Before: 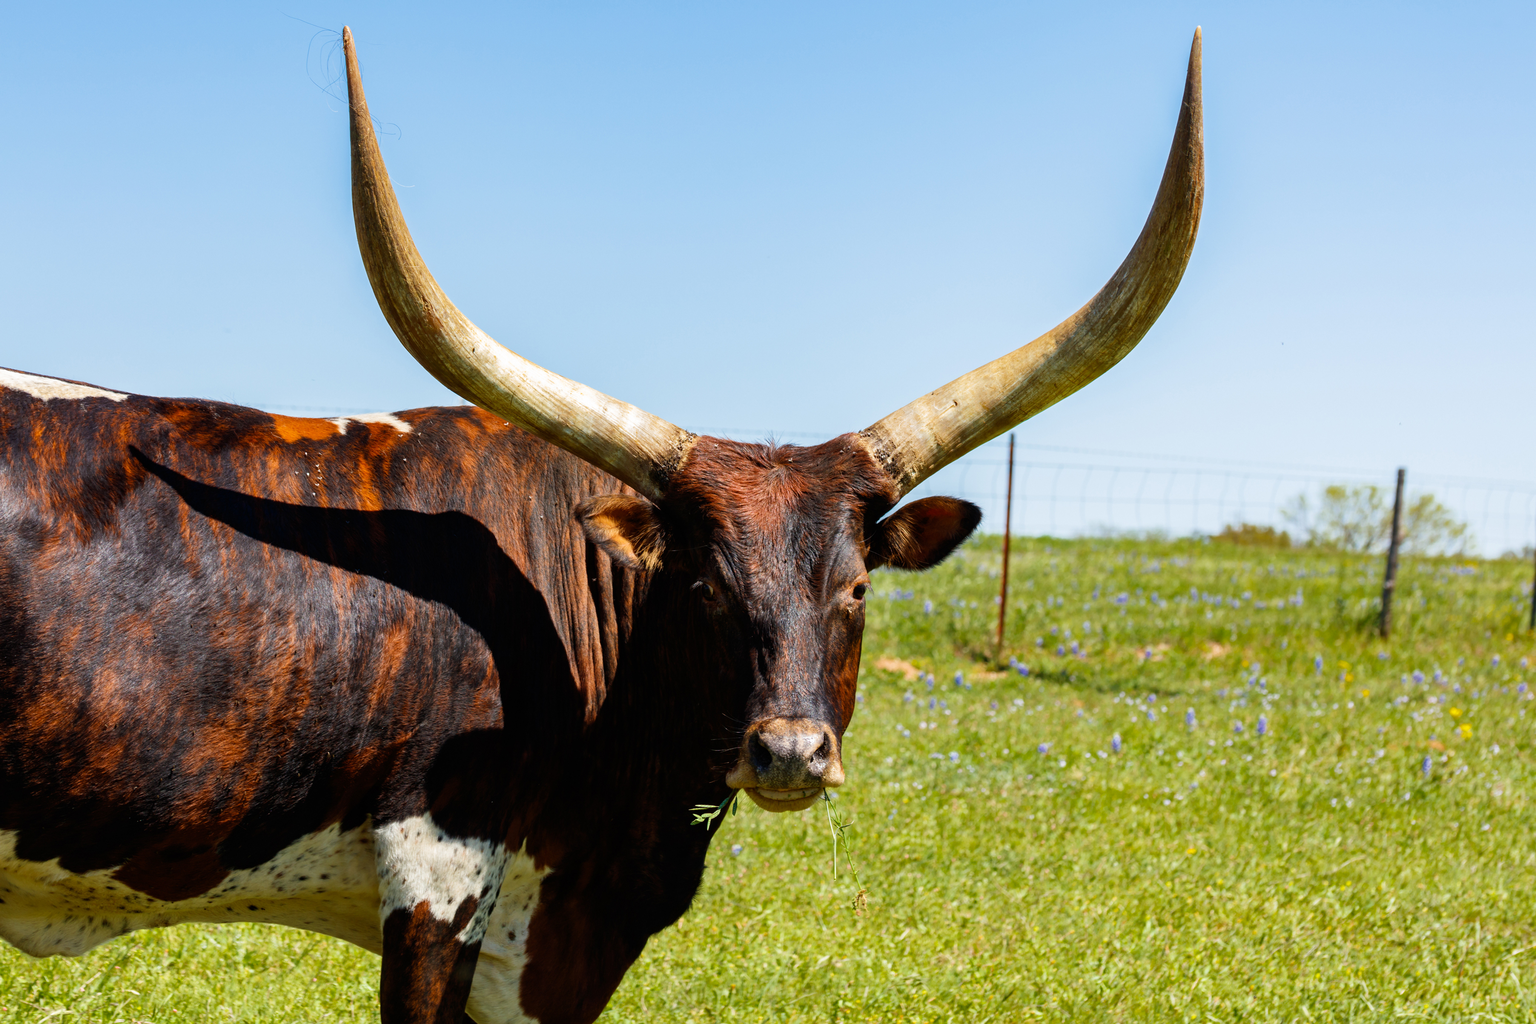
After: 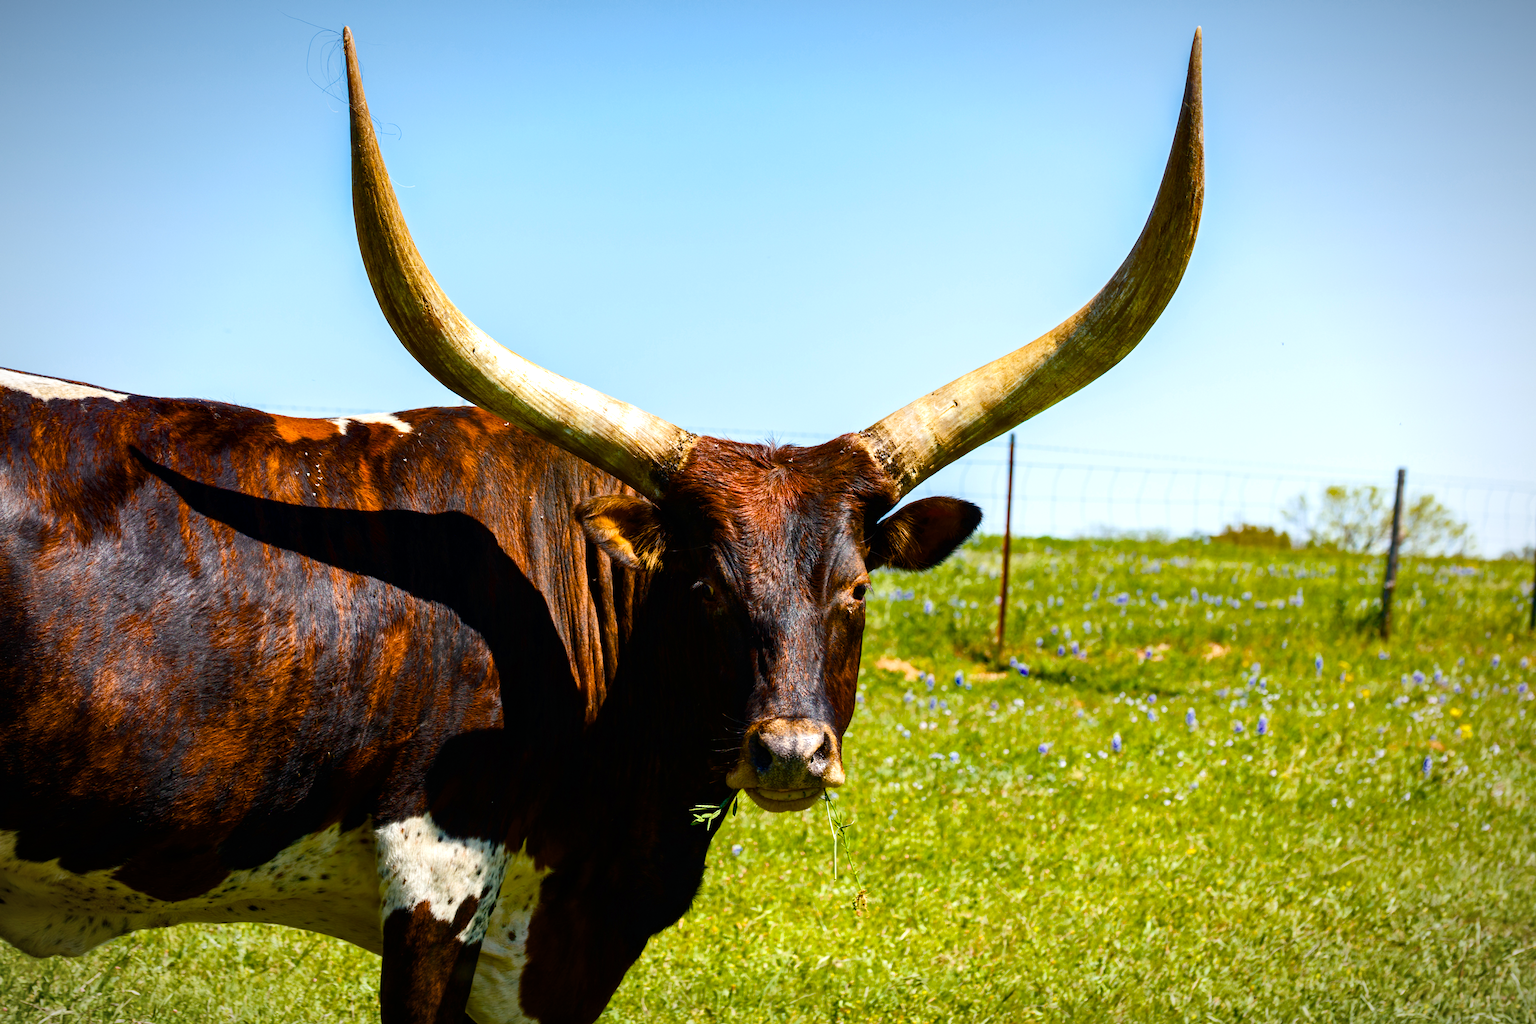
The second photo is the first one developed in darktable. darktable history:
color balance rgb: shadows lift › chroma 2.04%, shadows lift › hue 215.29°, linear chroma grading › global chroma 20.219%, perceptual saturation grading › global saturation 20%, perceptual saturation grading › highlights -25.088%, perceptual saturation grading › shadows 24.201%, perceptual brilliance grading › highlights 15.572%, perceptual brilliance grading › shadows -13.72%, global vibrance -1.579%, saturation formula JzAzBz (2021)
vignetting: fall-off start 80.5%, fall-off radius 62.37%, brightness -0.576, saturation -0.26, automatic ratio true, width/height ratio 1.41
